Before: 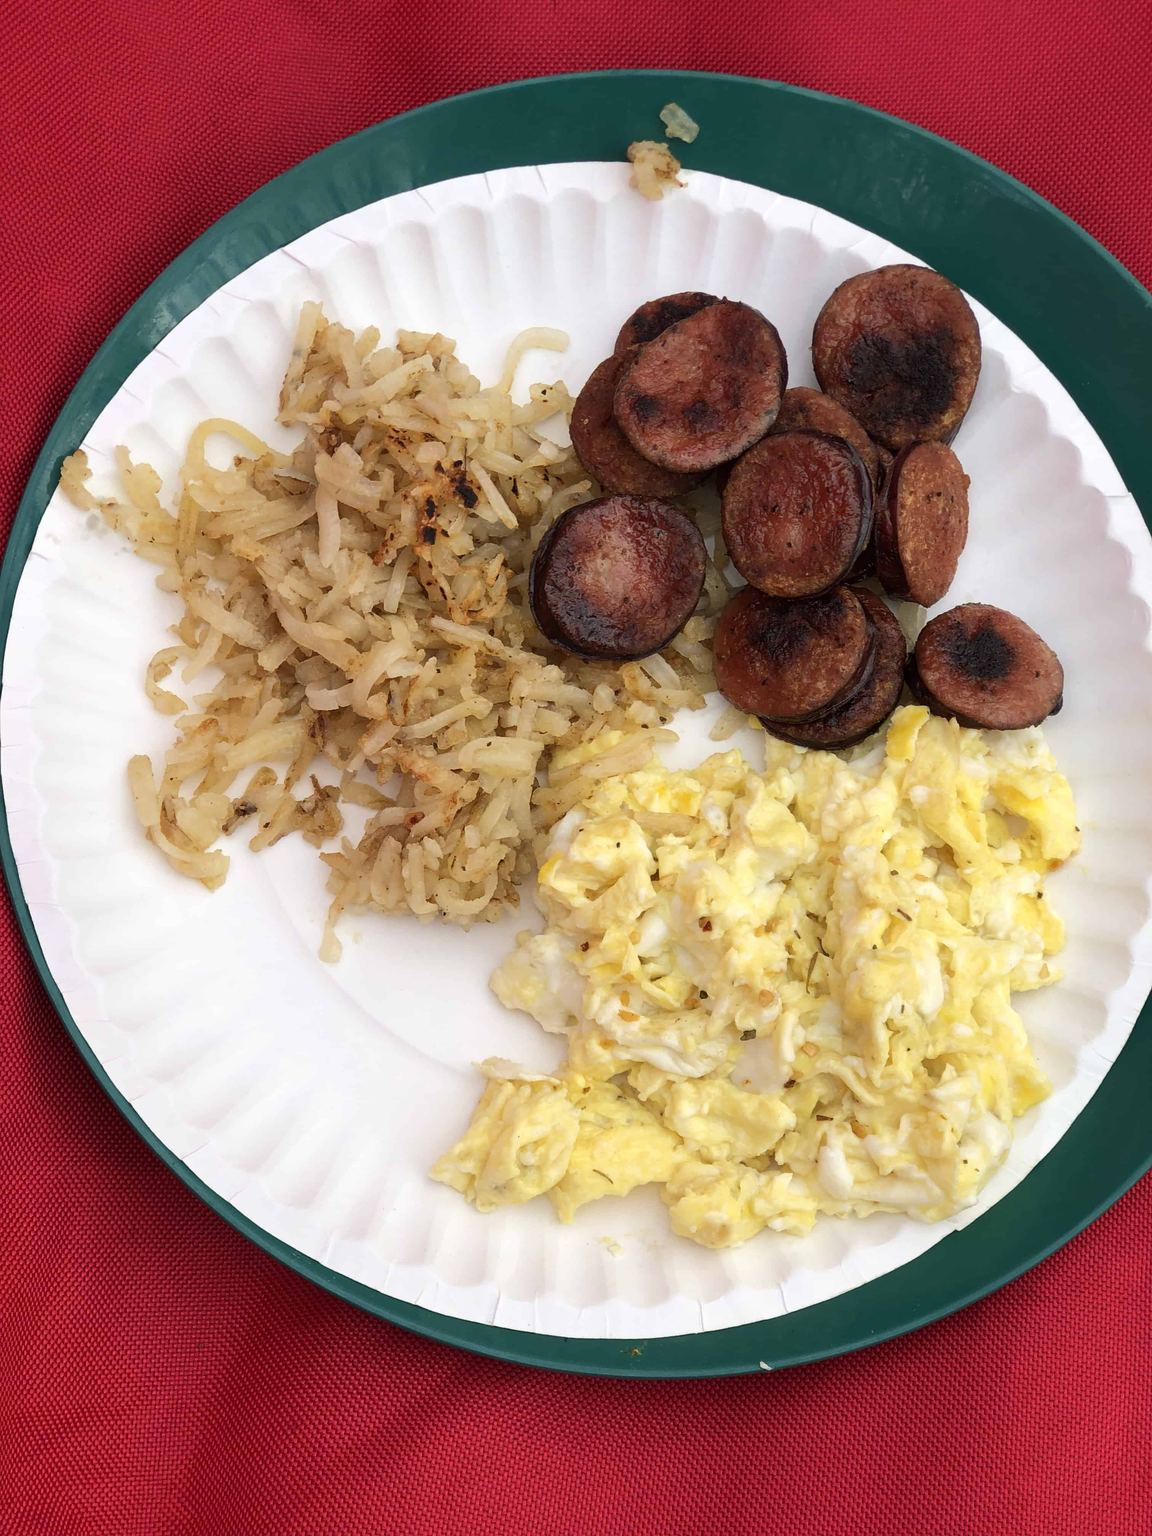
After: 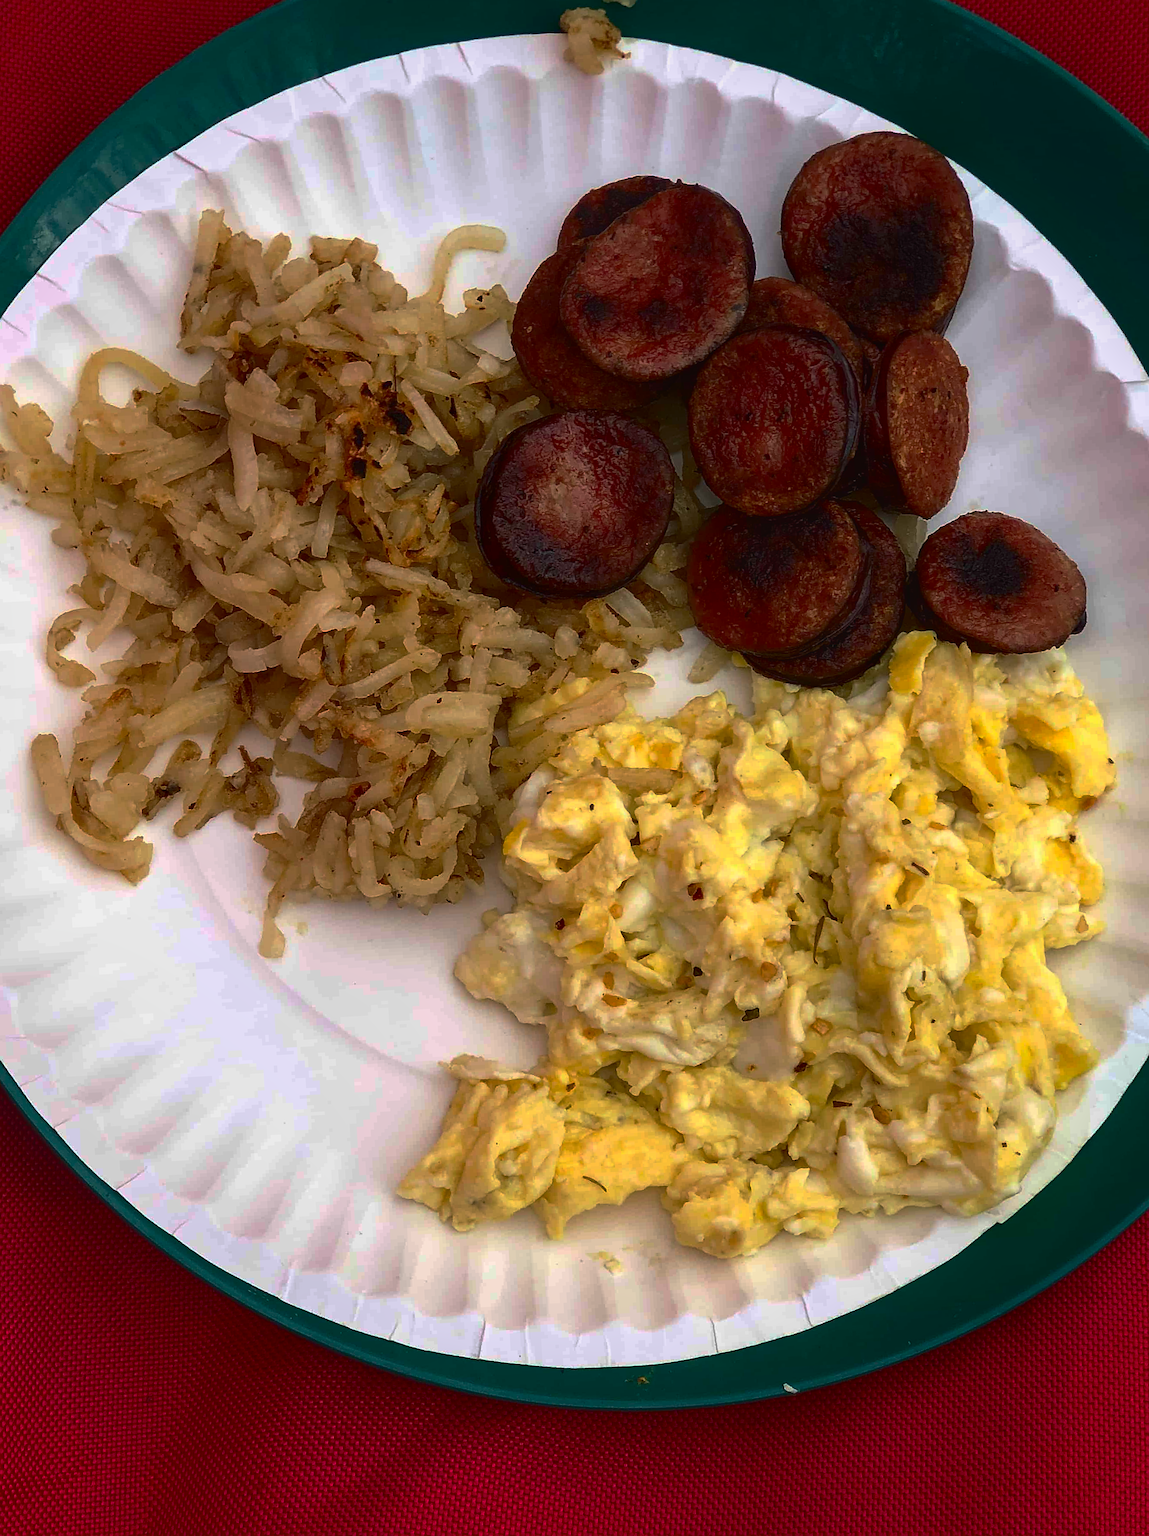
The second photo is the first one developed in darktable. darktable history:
base curve: curves: ch0 [(0, 0) (0.841, 0.609) (1, 1)], preserve colors none
crop and rotate: angle 3.07°, left 5.879%, top 5.673%
sharpen: on, module defaults
local contrast: detail 110%
velvia: strength 14.64%
contrast brightness saturation: contrast 0.213, brightness -0.112, saturation 0.213
